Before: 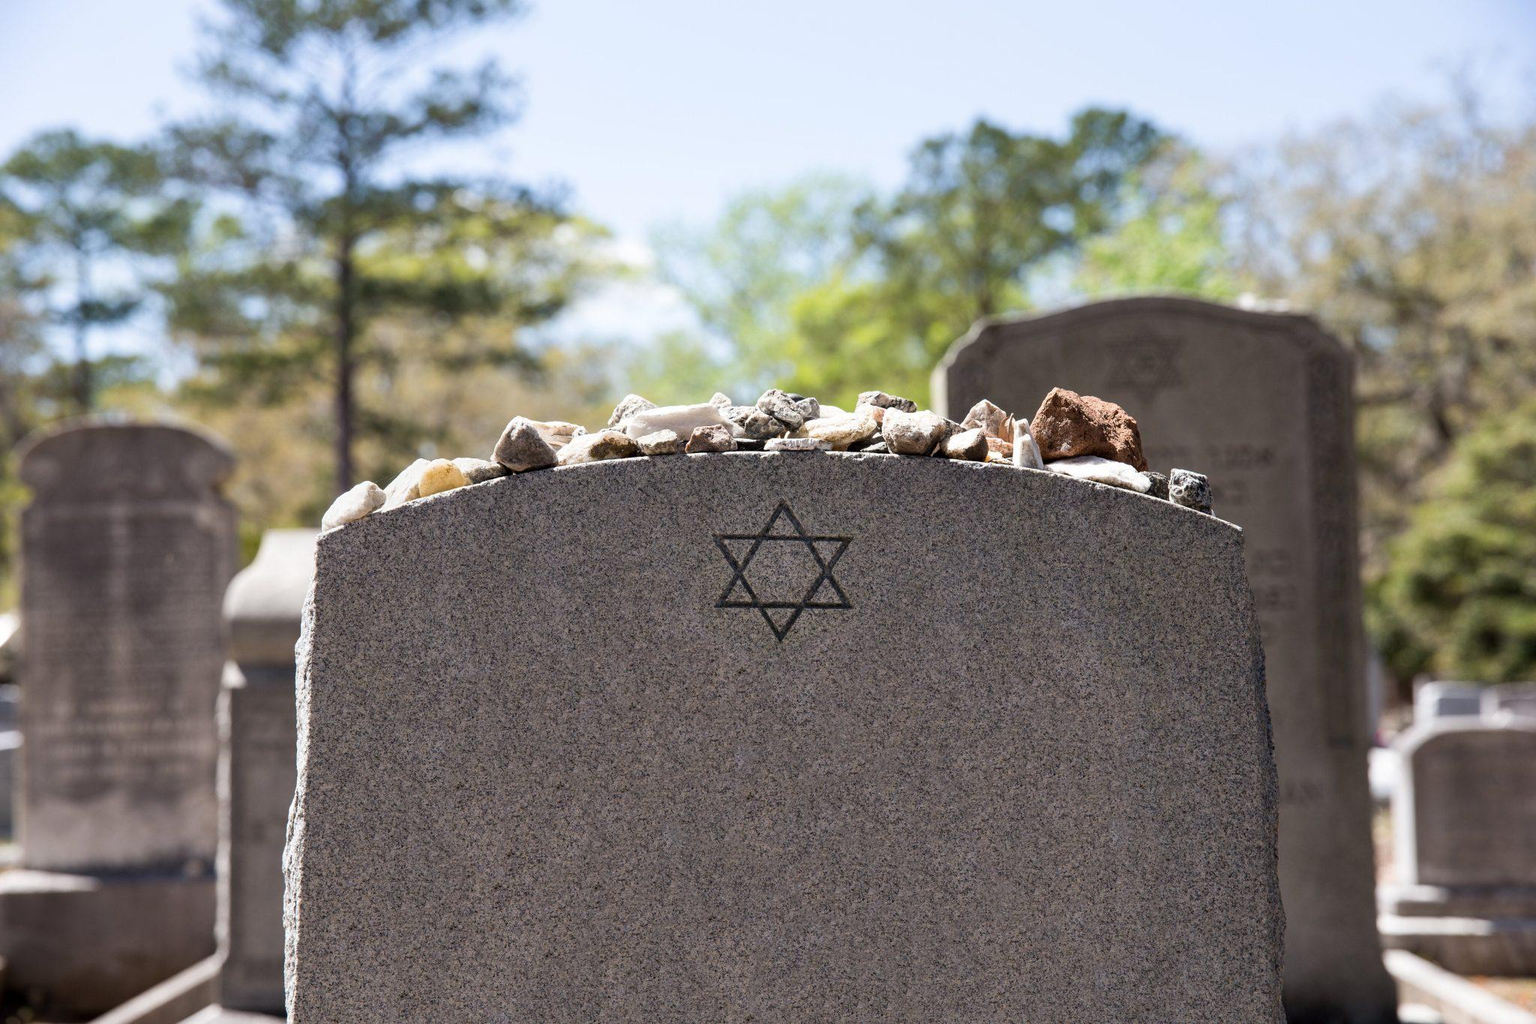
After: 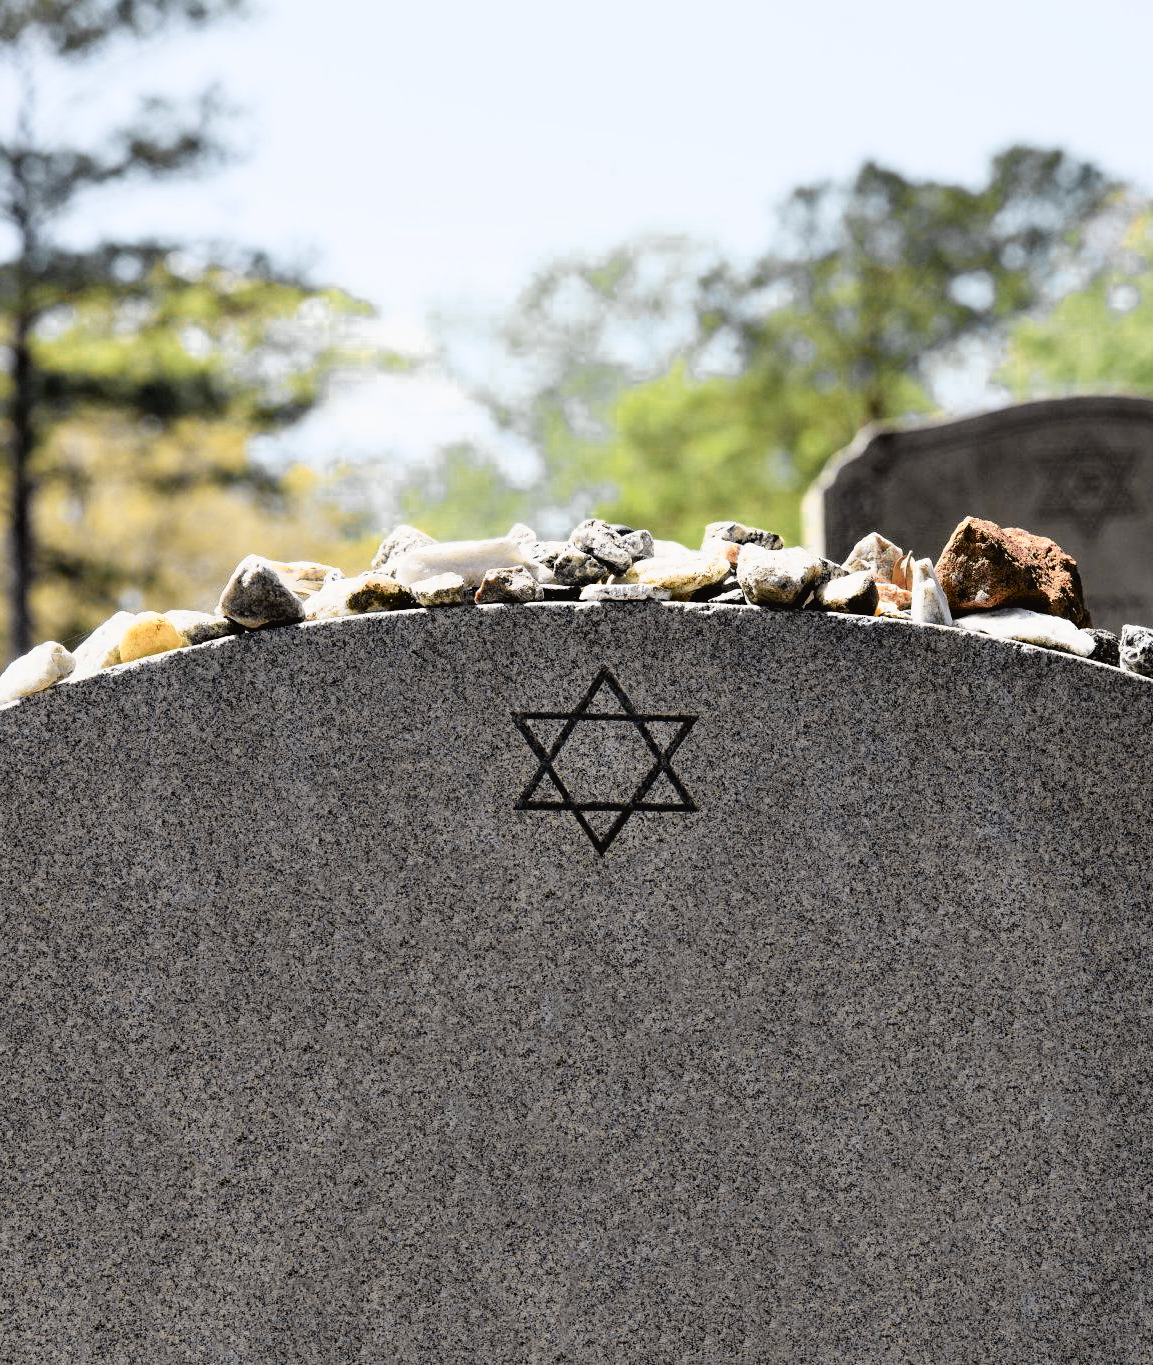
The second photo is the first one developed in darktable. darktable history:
crop: left 21.475%, right 22.221%
color zones: curves: ch0 [(0.035, 0.242) (0.25, 0.5) (0.384, 0.214) (0.488, 0.255) (0.75, 0.5)]; ch1 [(0.063, 0.379) (0.25, 0.5) (0.354, 0.201) (0.489, 0.085) (0.729, 0.271)]; ch2 [(0.25, 0.5) (0.38, 0.517) (0.442, 0.51) (0.735, 0.456)]
contrast brightness saturation: saturation 0.13
filmic rgb: black relative exposure -4.91 EV, white relative exposure 2.84 EV, hardness 3.7
tone curve: curves: ch0 [(0, 0.024) (0.049, 0.038) (0.176, 0.162) (0.311, 0.337) (0.416, 0.471) (0.565, 0.658) (0.817, 0.911) (1, 1)]; ch1 [(0, 0) (0.339, 0.358) (0.445, 0.439) (0.476, 0.47) (0.504, 0.504) (0.53, 0.511) (0.557, 0.558) (0.627, 0.664) (0.728, 0.786) (1, 1)]; ch2 [(0, 0) (0.327, 0.324) (0.417, 0.44) (0.46, 0.453) (0.502, 0.504) (0.526, 0.52) (0.549, 0.561) (0.619, 0.657) (0.76, 0.765) (1, 1)], color space Lab, independent channels
